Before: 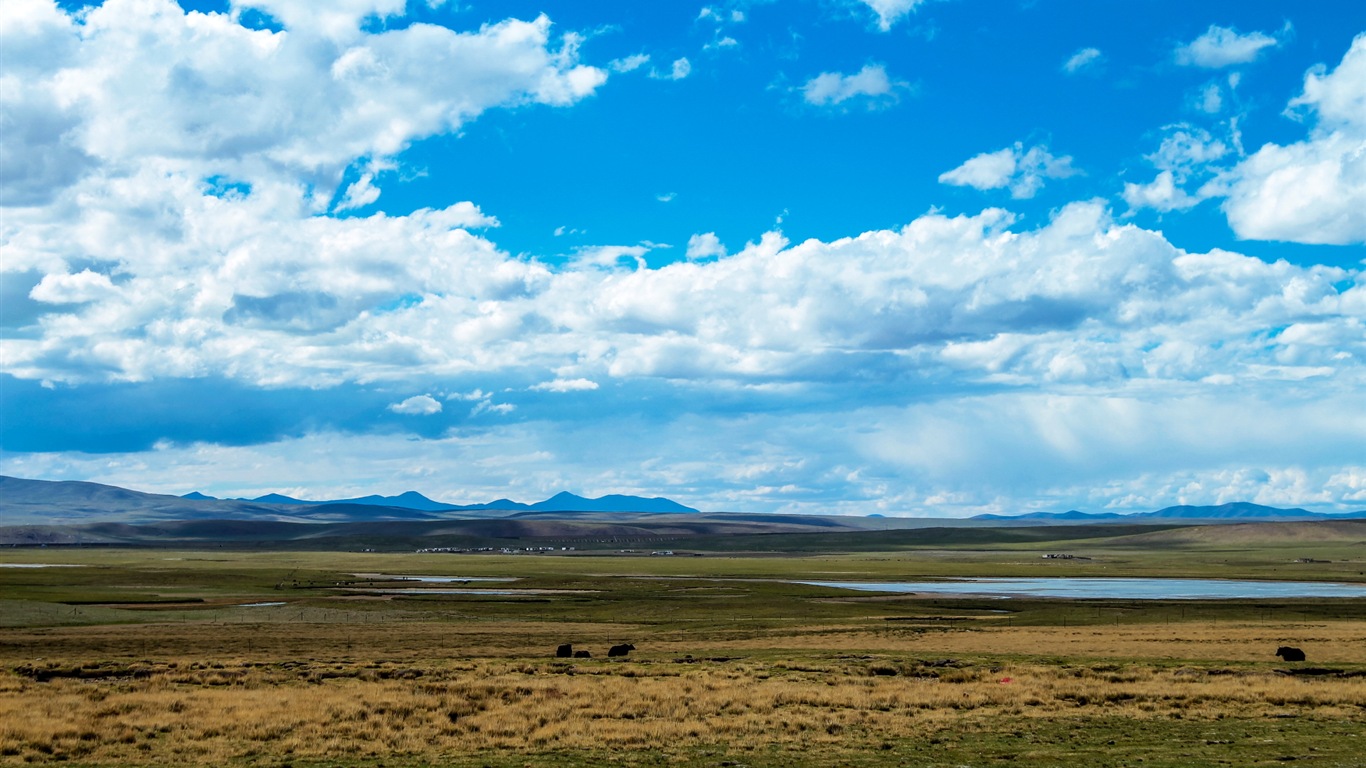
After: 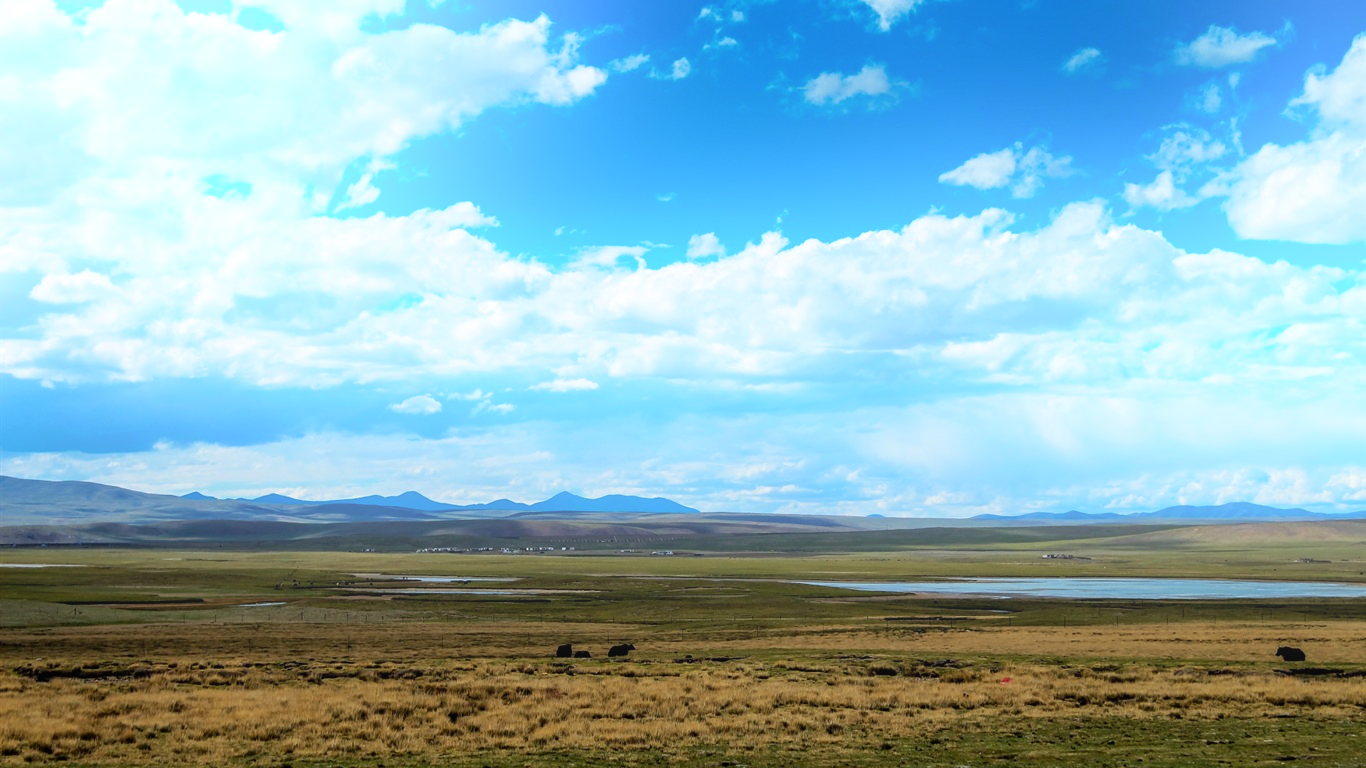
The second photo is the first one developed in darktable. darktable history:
white balance: emerald 1
bloom: threshold 82.5%, strength 16.25%
